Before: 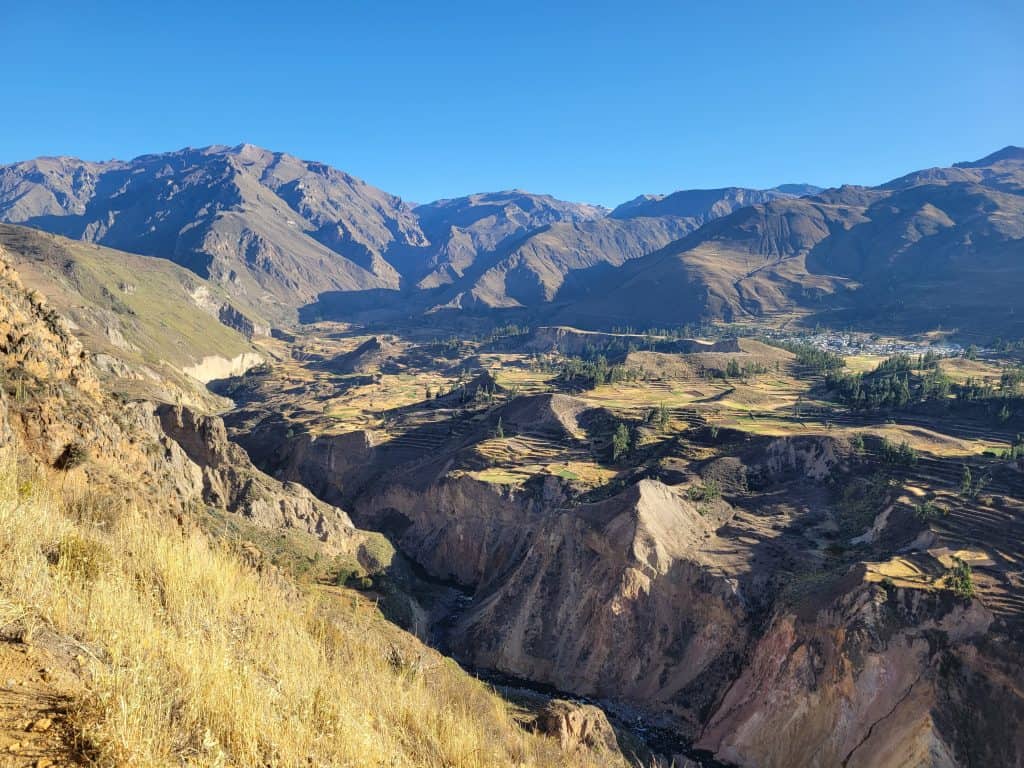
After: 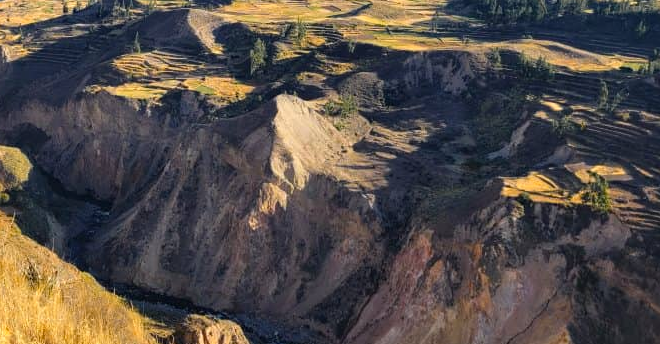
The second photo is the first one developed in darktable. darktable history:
color zones: curves: ch0 [(0, 0.499) (0.143, 0.5) (0.286, 0.5) (0.429, 0.476) (0.571, 0.284) (0.714, 0.243) (0.857, 0.449) (1, 0.499)]; ch1 [(0, 0.532) (0.143, 0.645) (0.286, 0.696) (0.429, 0.211) (0.571, 0.504) (0.714, 0.493) (0.857, 0.495) (1, 0.532)]; ch2 [(0, 0.5) (0.143, 0.5) (0.286, 0.427) (0.429, 0.324) (0.571, 0.5) (0.714, 0.5) (0.857, 0.5) (1, 0.5)]
crop and rotate: left 35.509%, top 50.238%, bottom 4.934%
